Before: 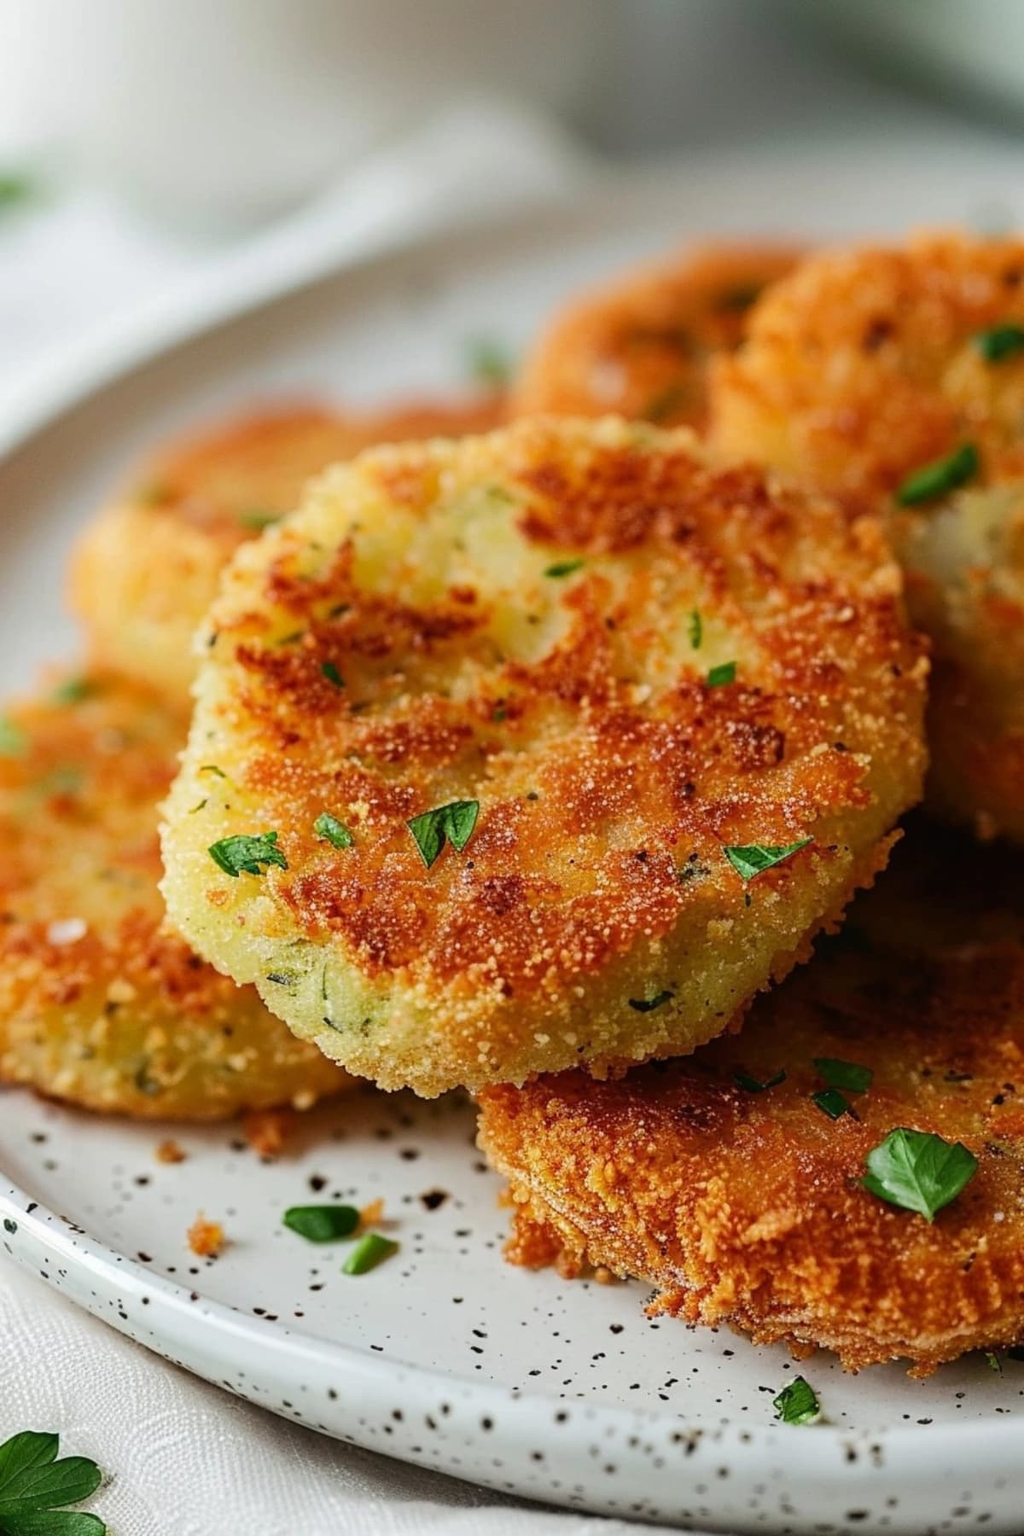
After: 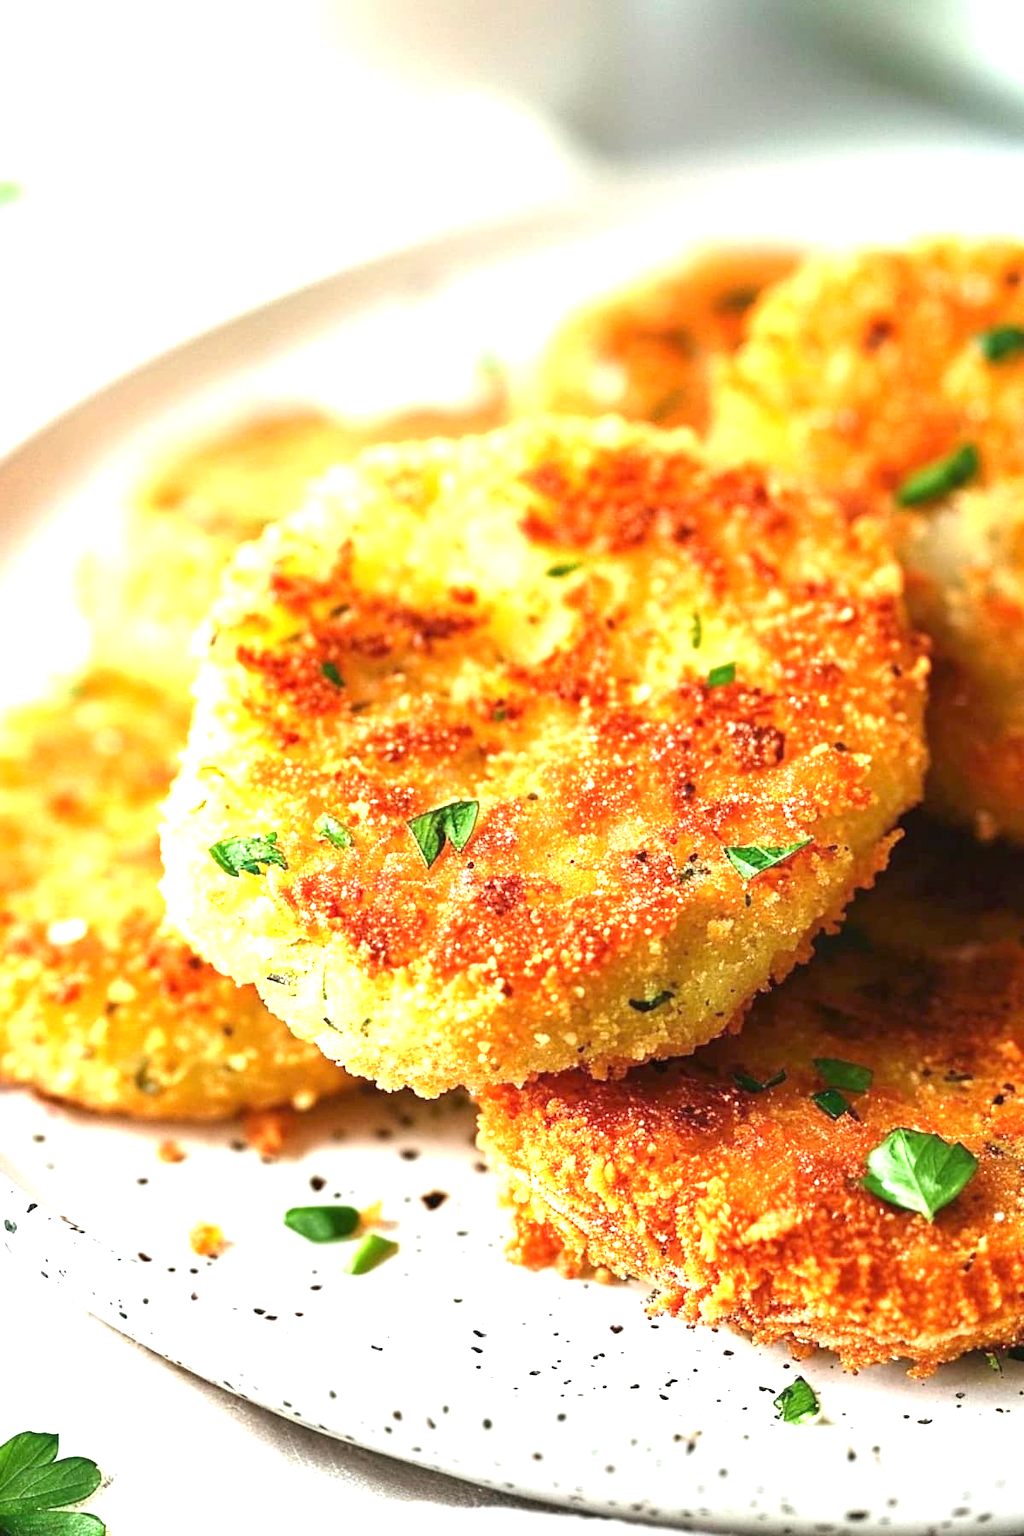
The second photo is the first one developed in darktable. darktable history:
exposure: black level correction 0, exposure 1.749 EV, compensate highlight preservation false
